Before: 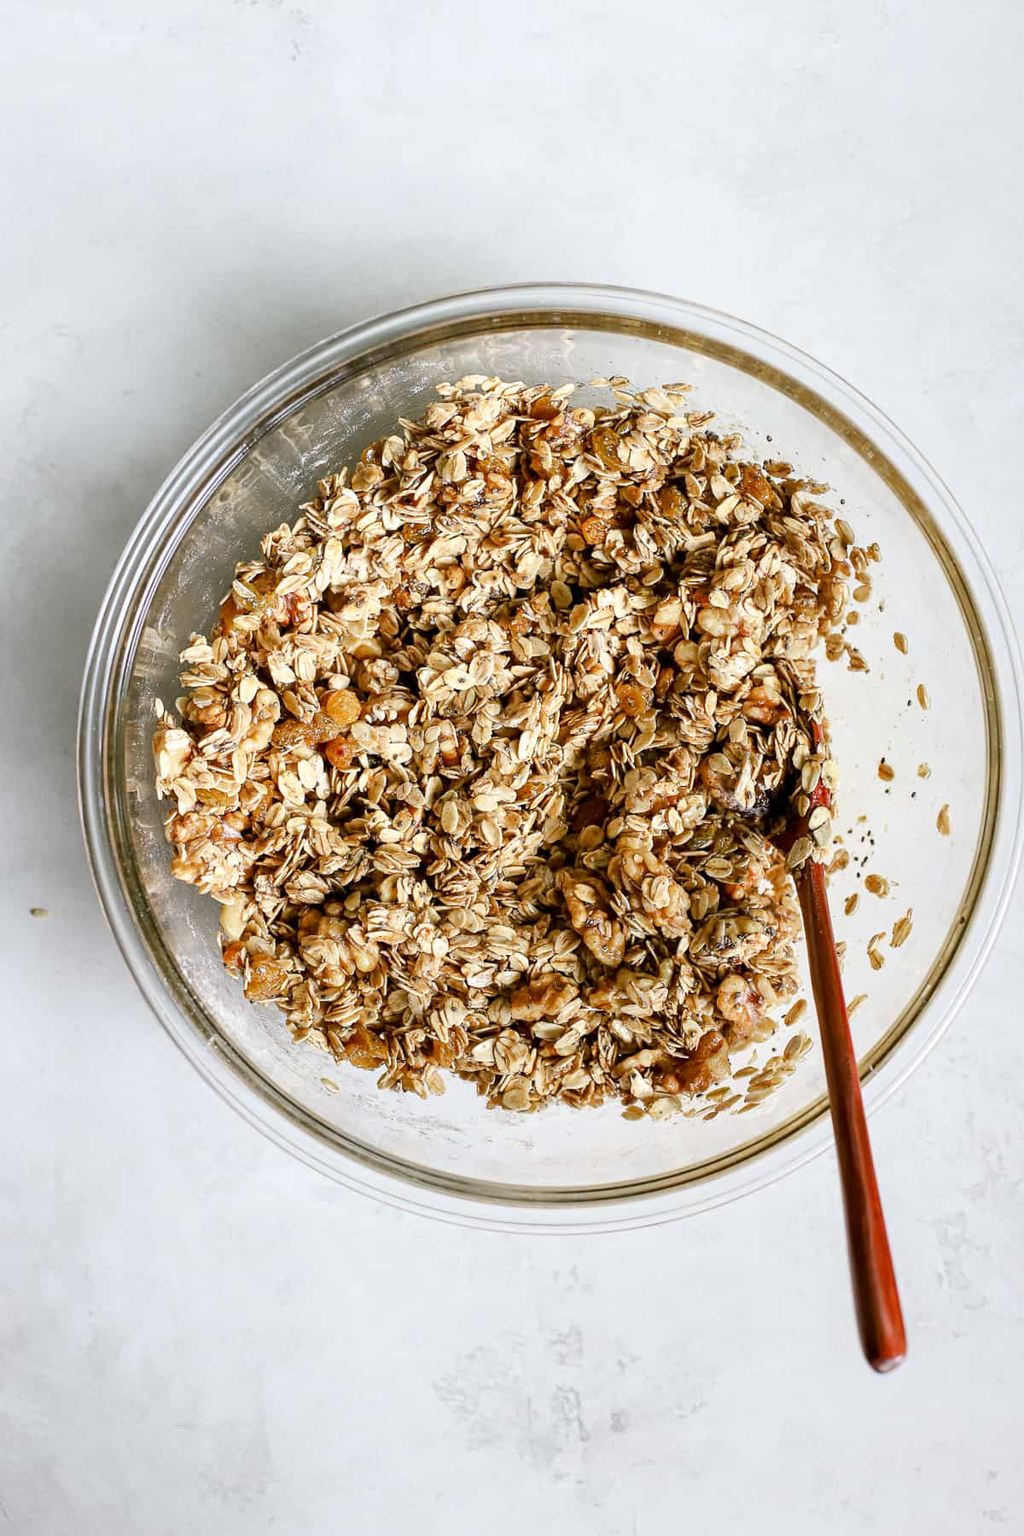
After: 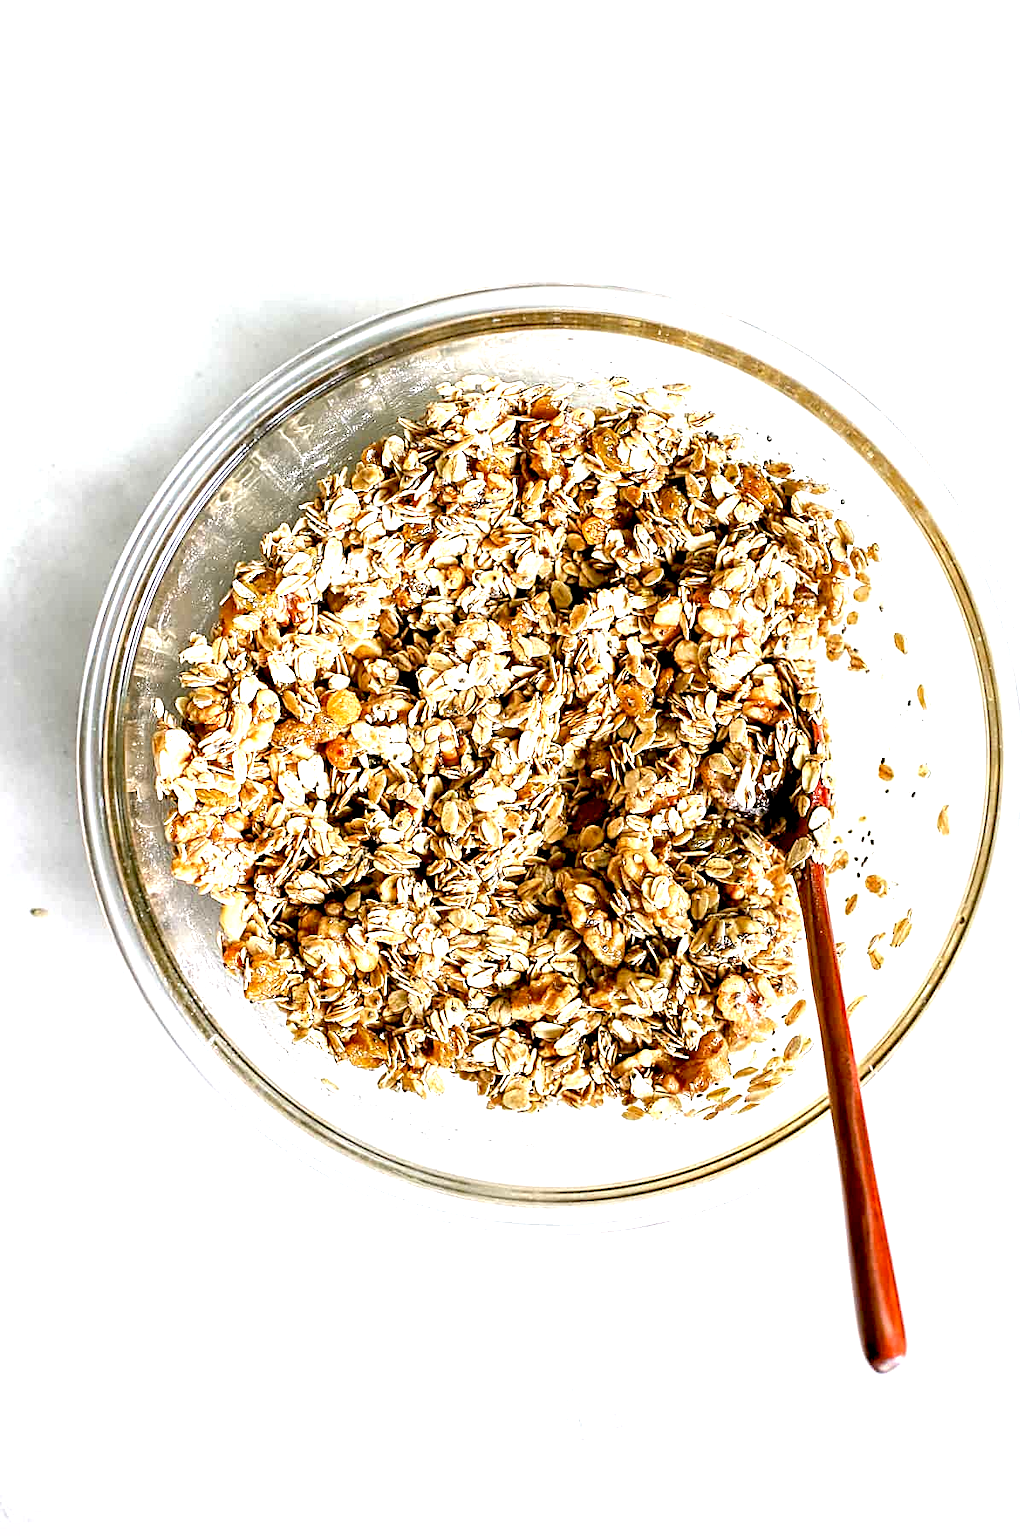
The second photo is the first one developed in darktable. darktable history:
exposure: black level correction 0.008, exposure 0.979 EV, compensate highlight preservation false
sharpen: on, module defaults
local contrast: highlights 100%, shadows 100%, detail 120%, midtone range 0.2
